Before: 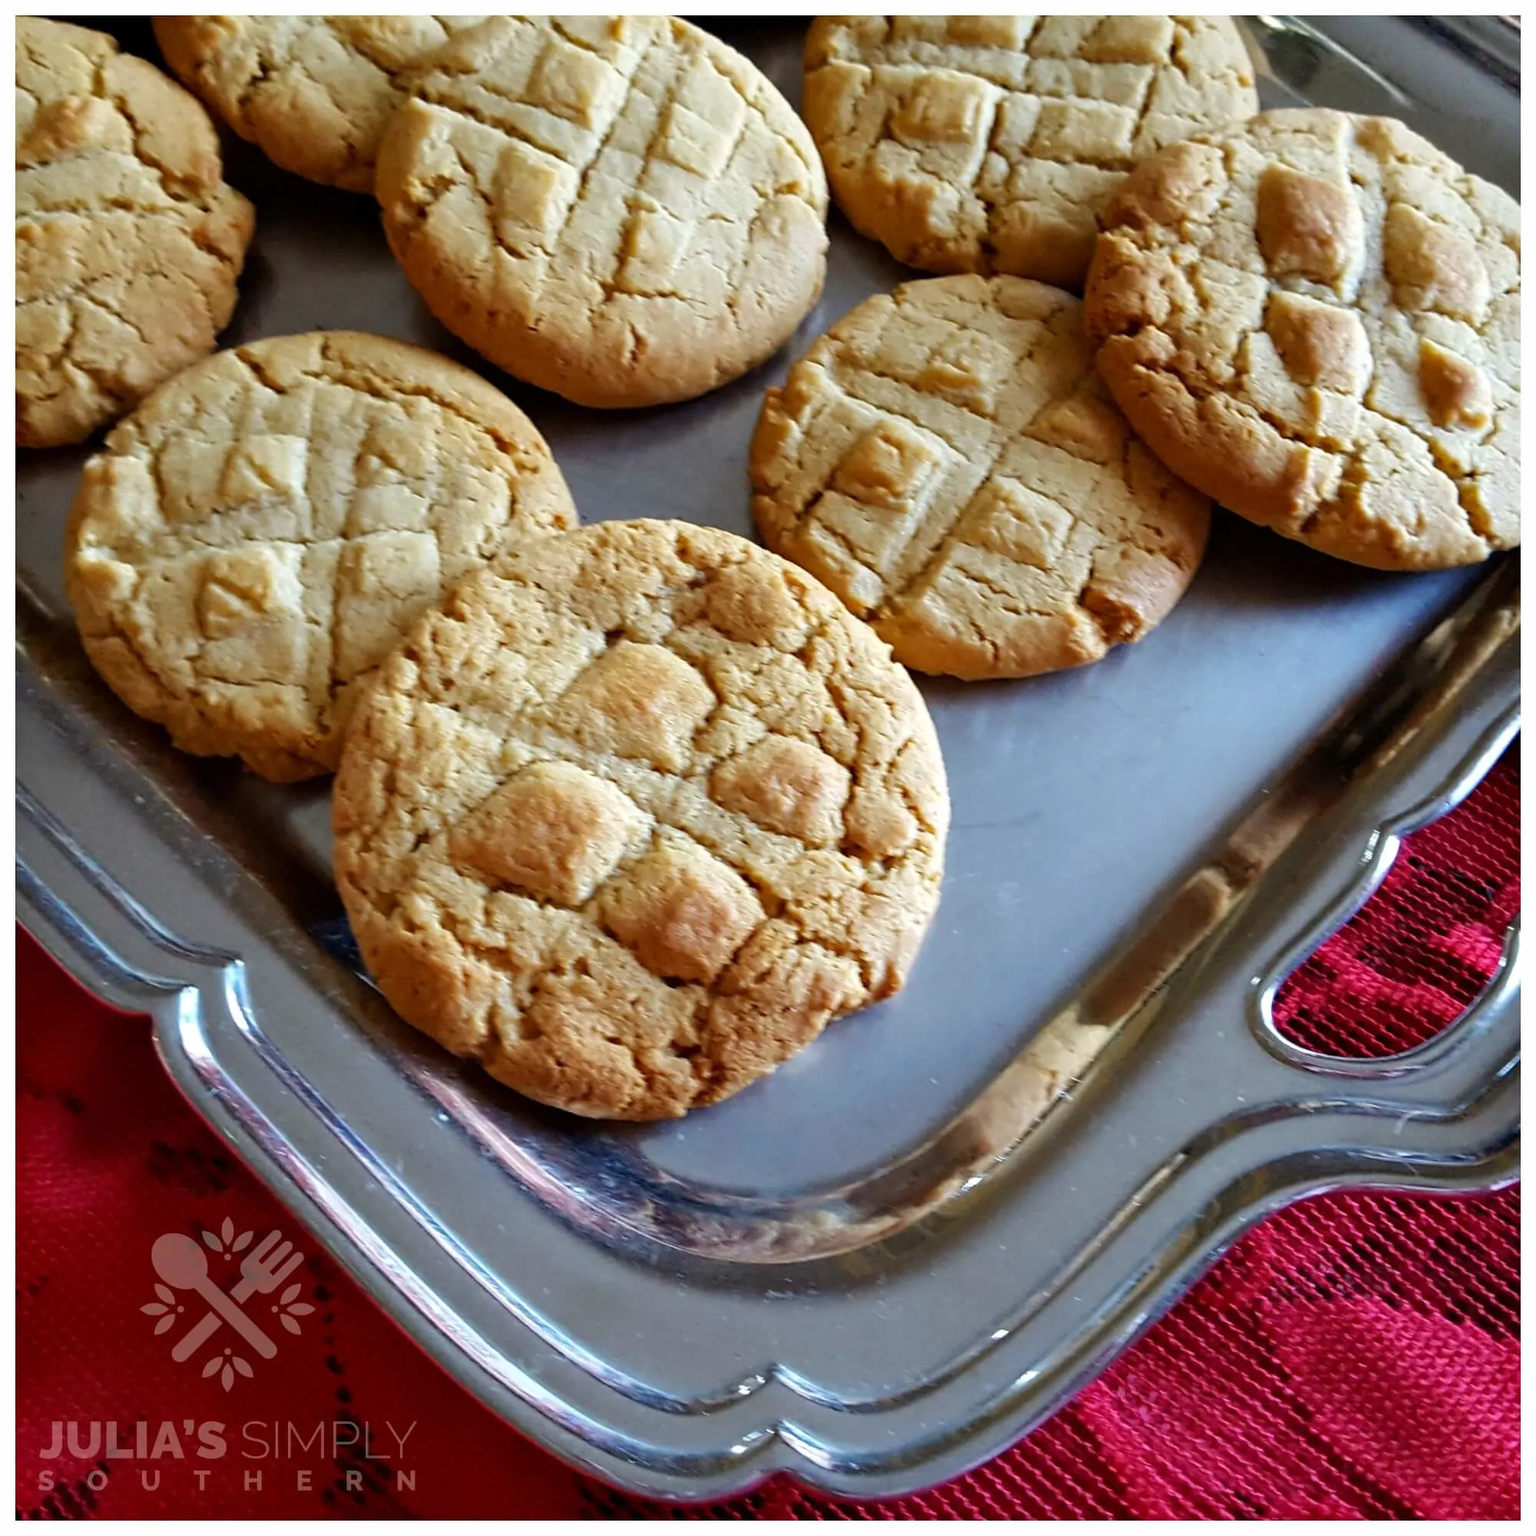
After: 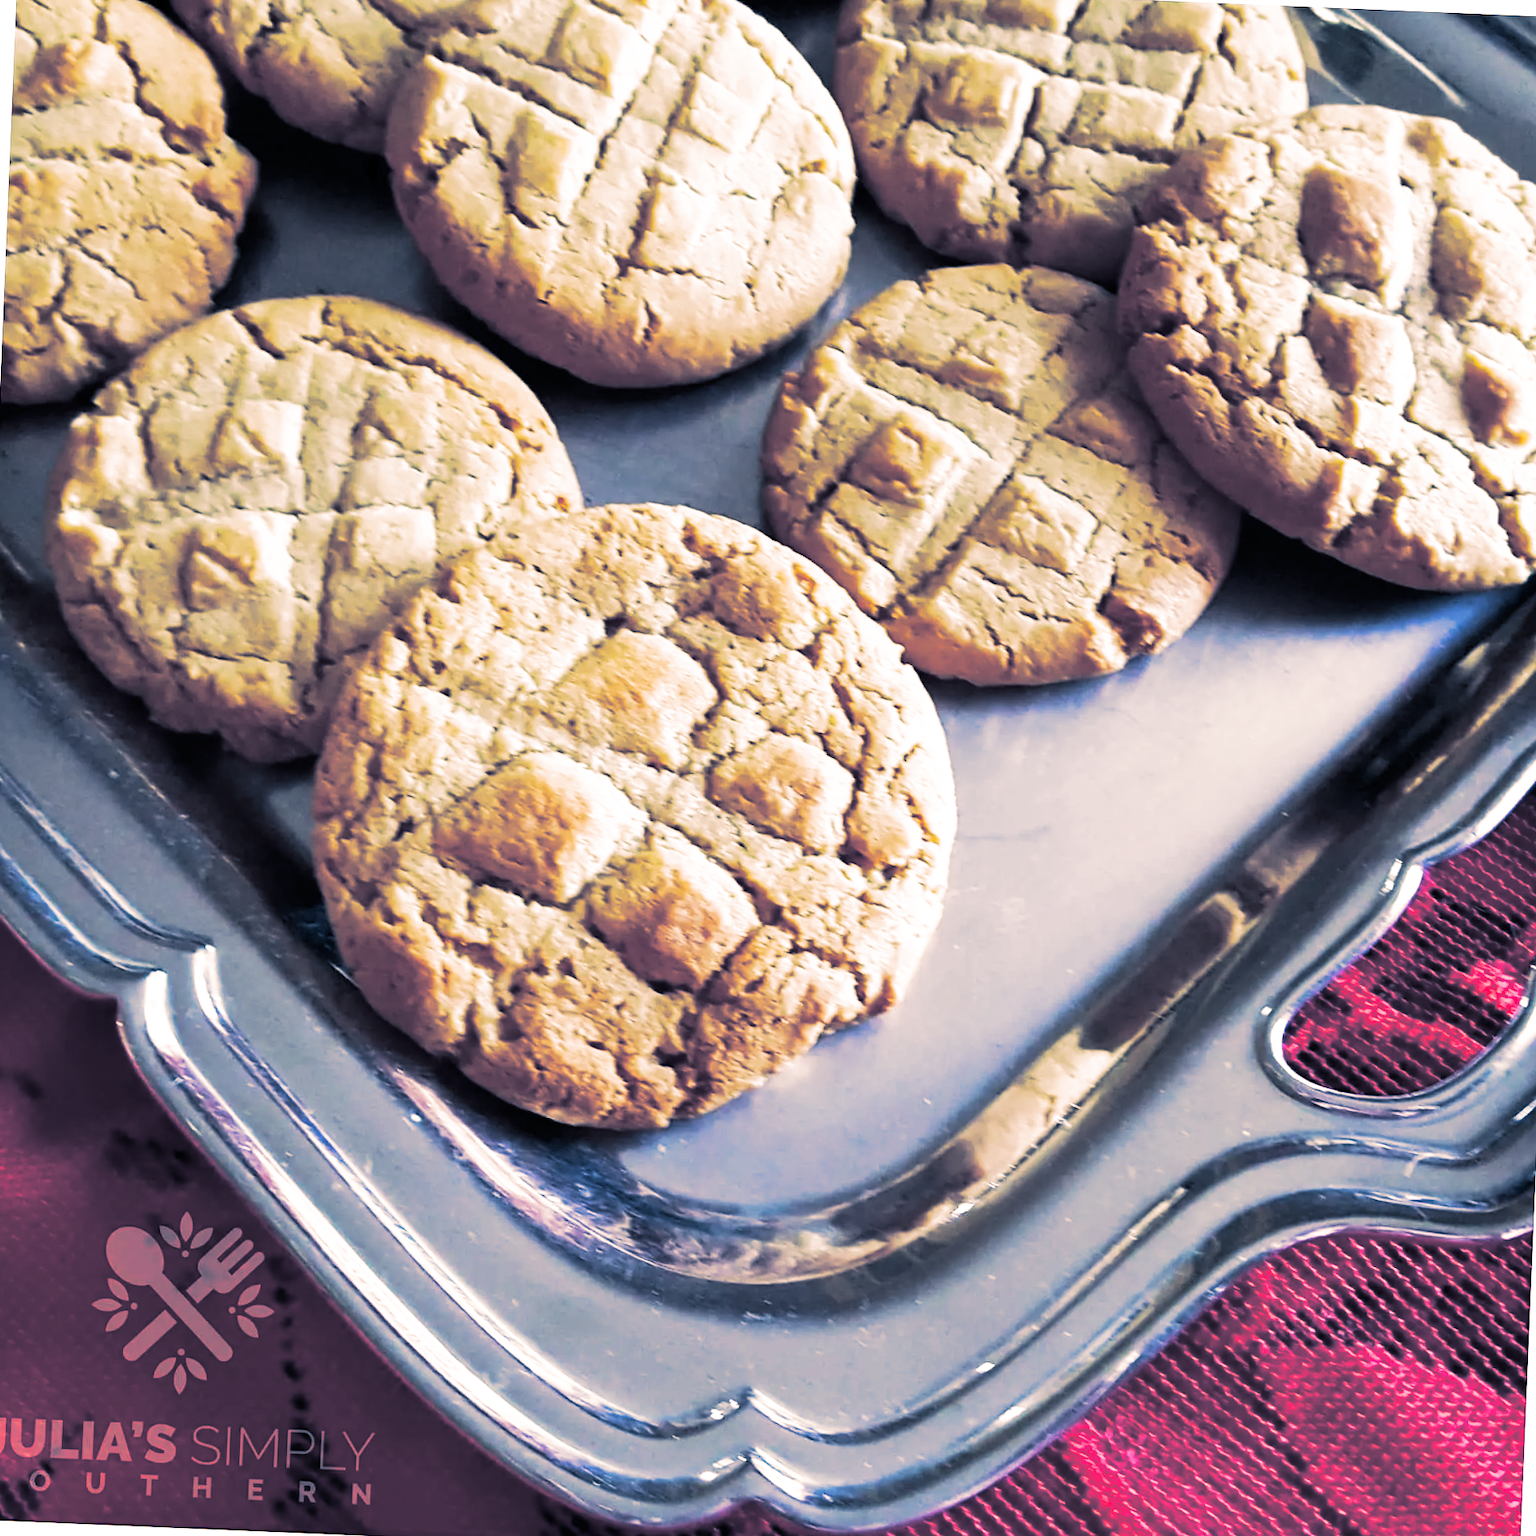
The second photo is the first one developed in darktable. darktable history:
split-toning: shadows › hue 226.8°, shadows › saturation 0.56, highlights › hue 28.8°, balance -40, compress 0%
crop and rotate: angle -2.38°
white balance: red 1.004, blue 1.024
tone curve: curves: ch0 [(0, 0) (0.003, 0.01) (0.011, 0.017) (0.025, 0.035) (0.044, 0.068) (0.069, 0.109) (0.1, 0.144) (0.136, 0.185) (0.177, 0.231) (0.224, 0.279) (0.277, 0.346) (0.335, 0.42) (0.399, 0.5) (0.468, 0.603) (0.543, 0.712) (0.623, 0.808) (0.709, 0.883) (0.801, 0.957) (0.898, 0.993) (1, 1)], preserve colors none
